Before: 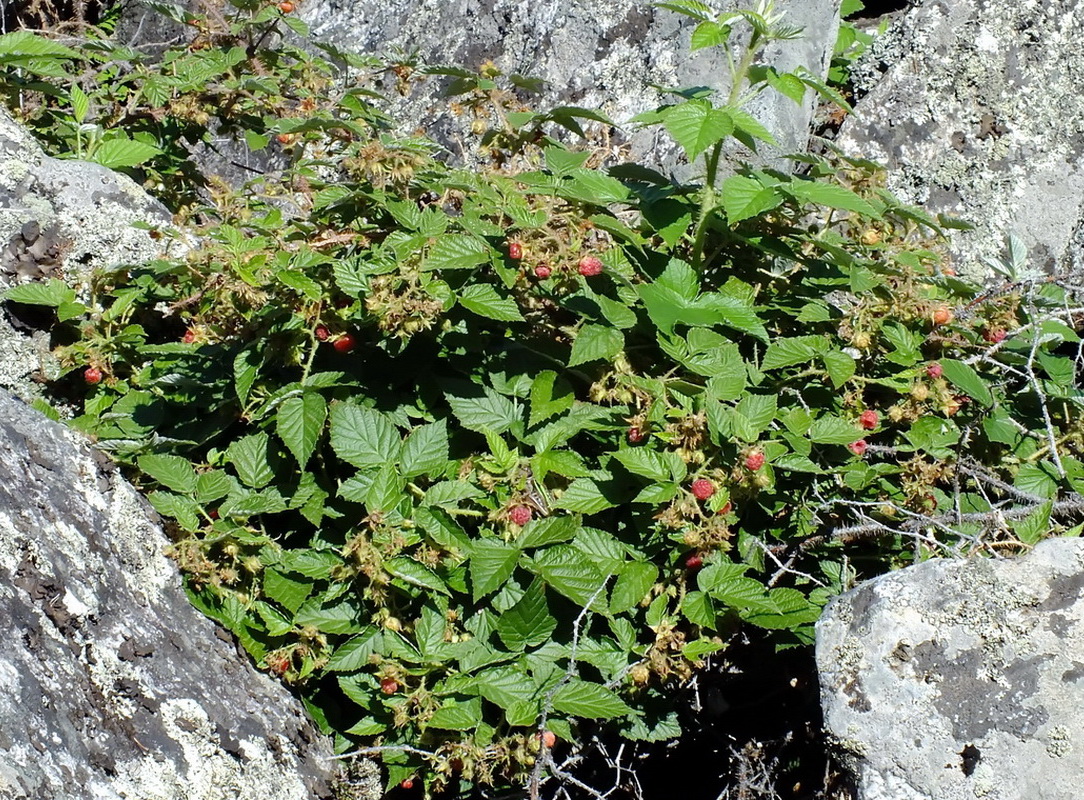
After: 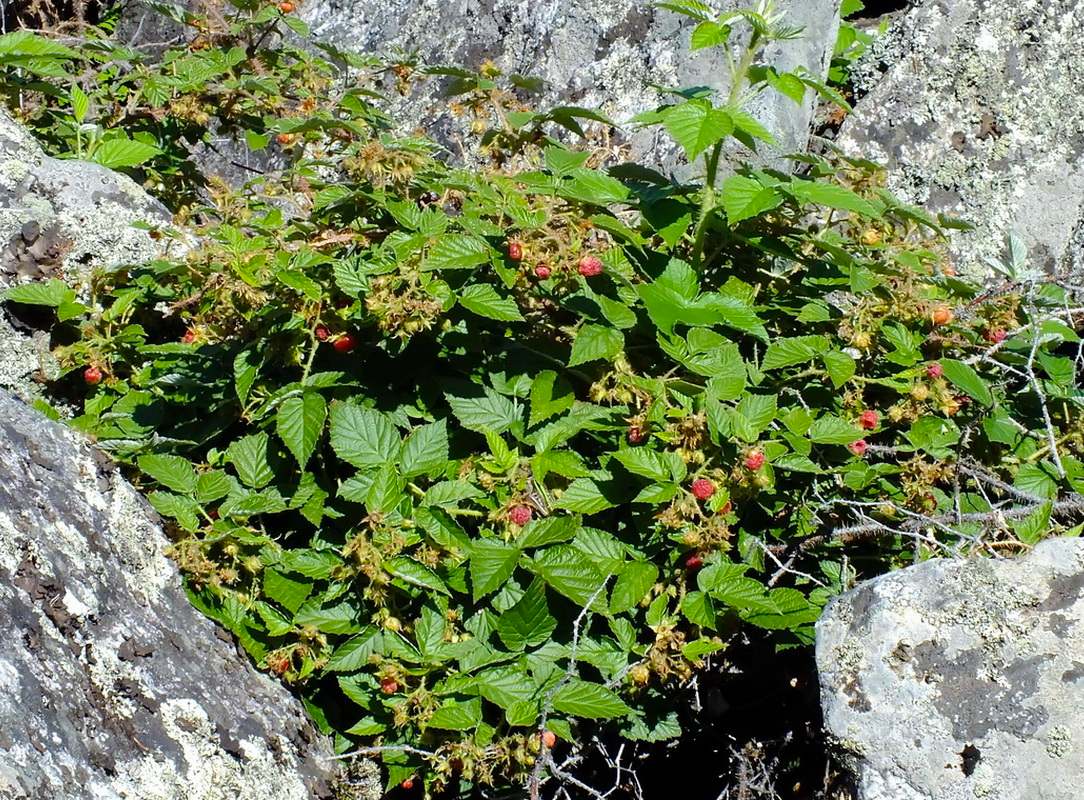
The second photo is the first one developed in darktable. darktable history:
color balance rgb: perceptual saturation grading › global saturation 16.964%, global vibrance 20%
